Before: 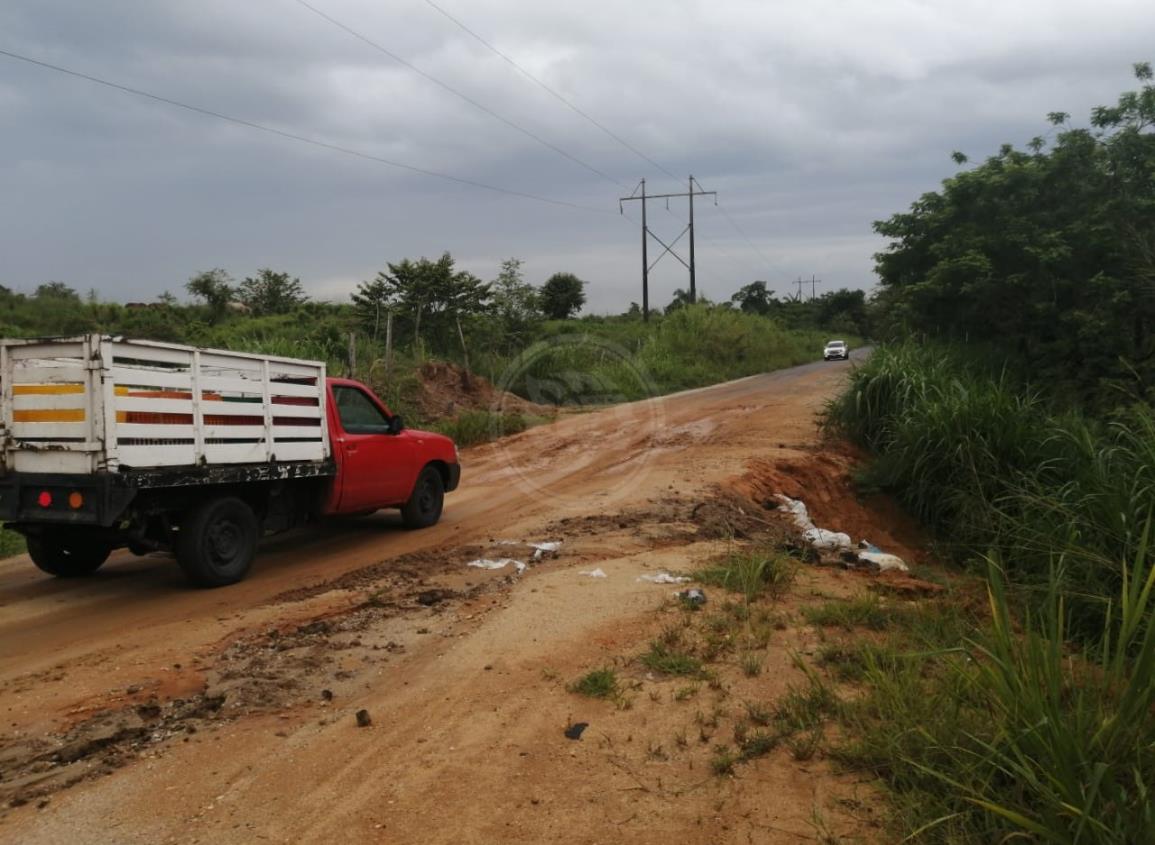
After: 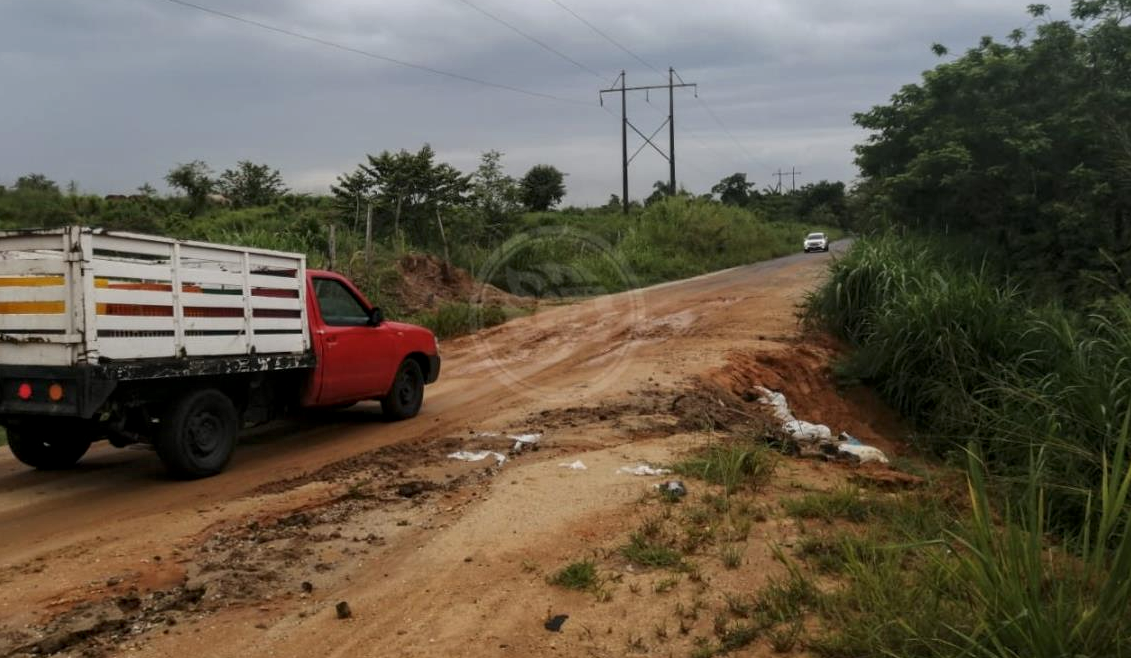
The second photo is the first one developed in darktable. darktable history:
crop and rotate: left 1.814%, top 12.818%, right 0.25%, bottom 9.225%
color correction: saturation 0.98
local contrast: on, module defaults
